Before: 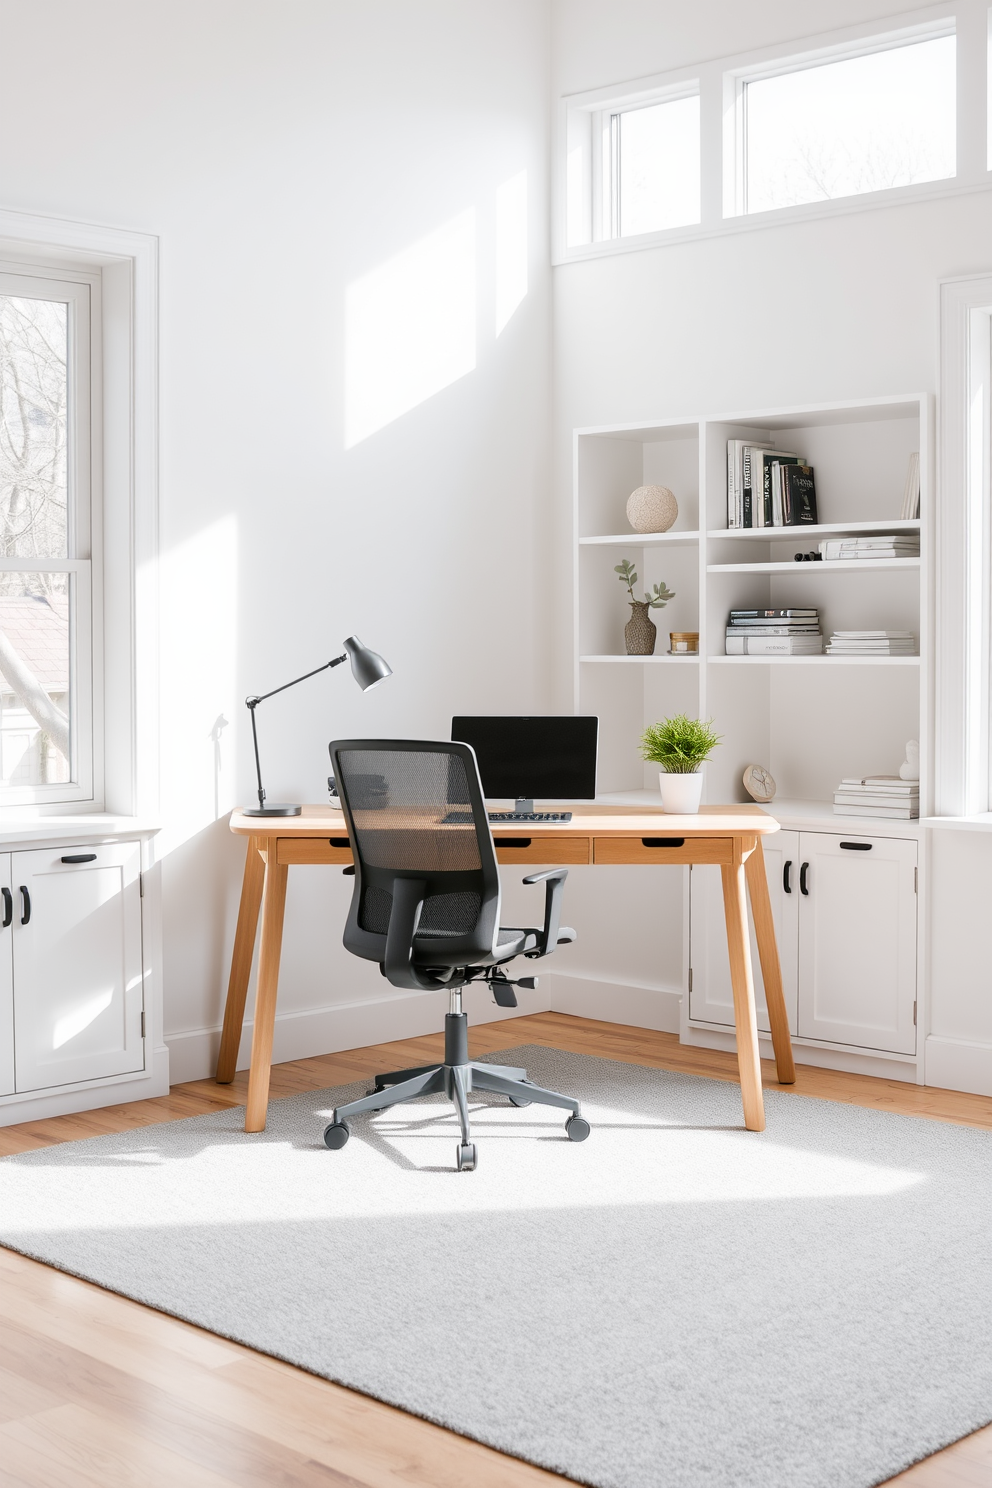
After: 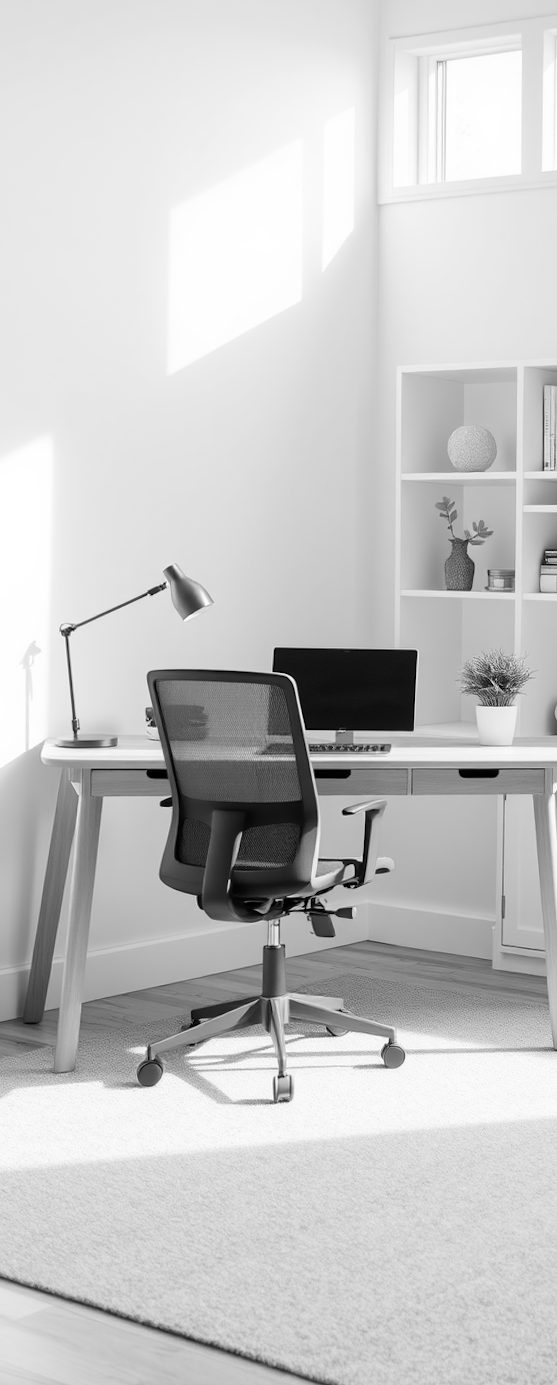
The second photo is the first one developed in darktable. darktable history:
crop: left 21.496%, right 22.254%
monochrome: on, module defaults
color zones: curves: ch2 [(0, 0.5) (0.143, 0.5) (0.286, 0.416) (0.429, 0.5) (0.571, 0.5) (0.714, 0.5) (0.857, 0.5) (1, 0.5)]
rotate and perspective: rotation 0.679°, lens shift (horizontal) 0.136, crop left 0.009, crop right 0.991, crop top 0.078, crop bottom 0.95
